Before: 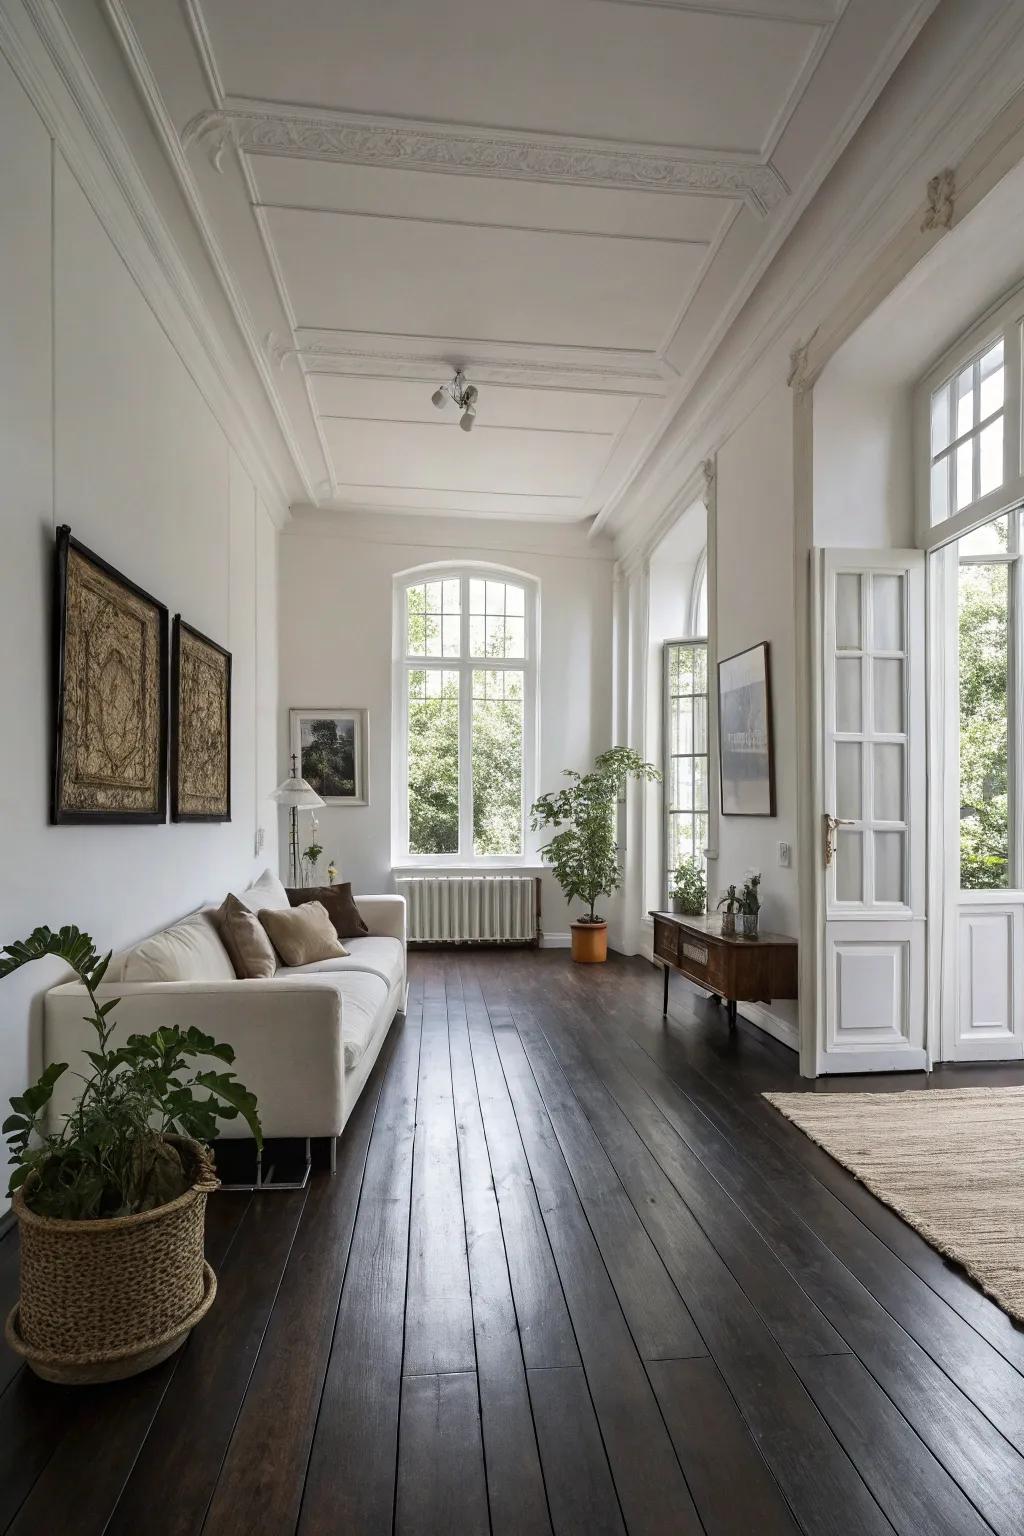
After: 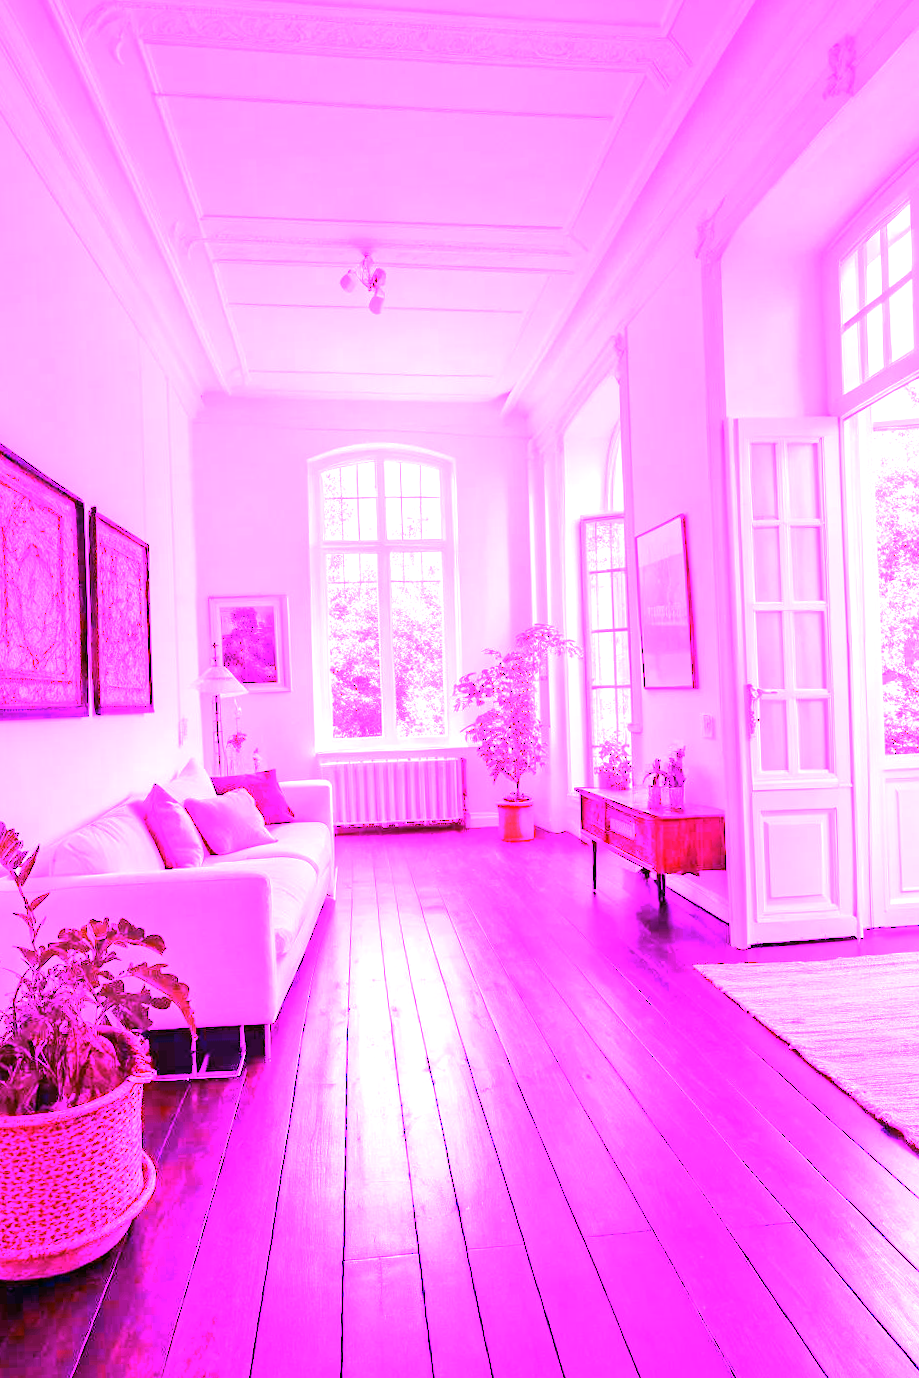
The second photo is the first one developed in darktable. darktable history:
crop and rotate: angle 1.96°, left 5.673%, top 5.673%
white balance: red 8, blue 8
color balance: mode lift, gamma, gain (sRGB), lift [0.997, 0.979, 1.021, 1.011], gamma [1, 1.084, 0.916, 0.998], gain [1, 0.87, 1.13, 1.101], contrast 4.55%, contrast fulcrum 38.24%, output saturation 104.09%
